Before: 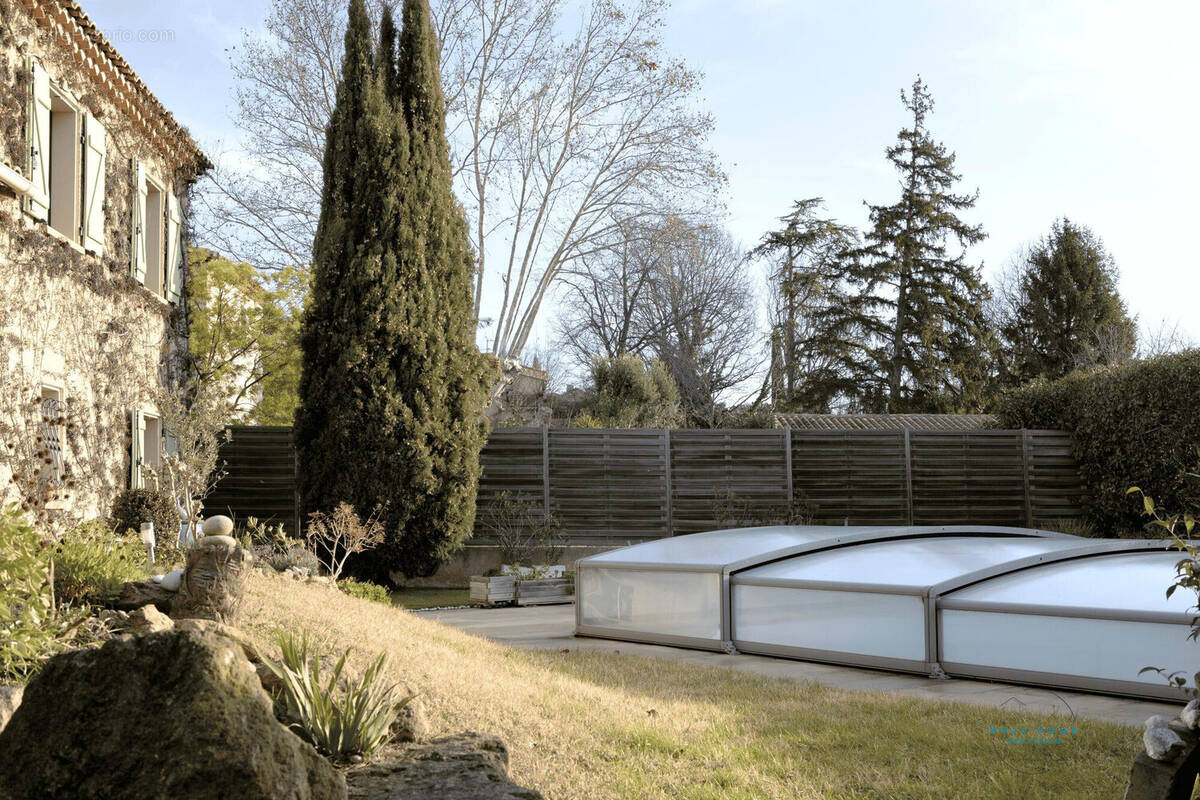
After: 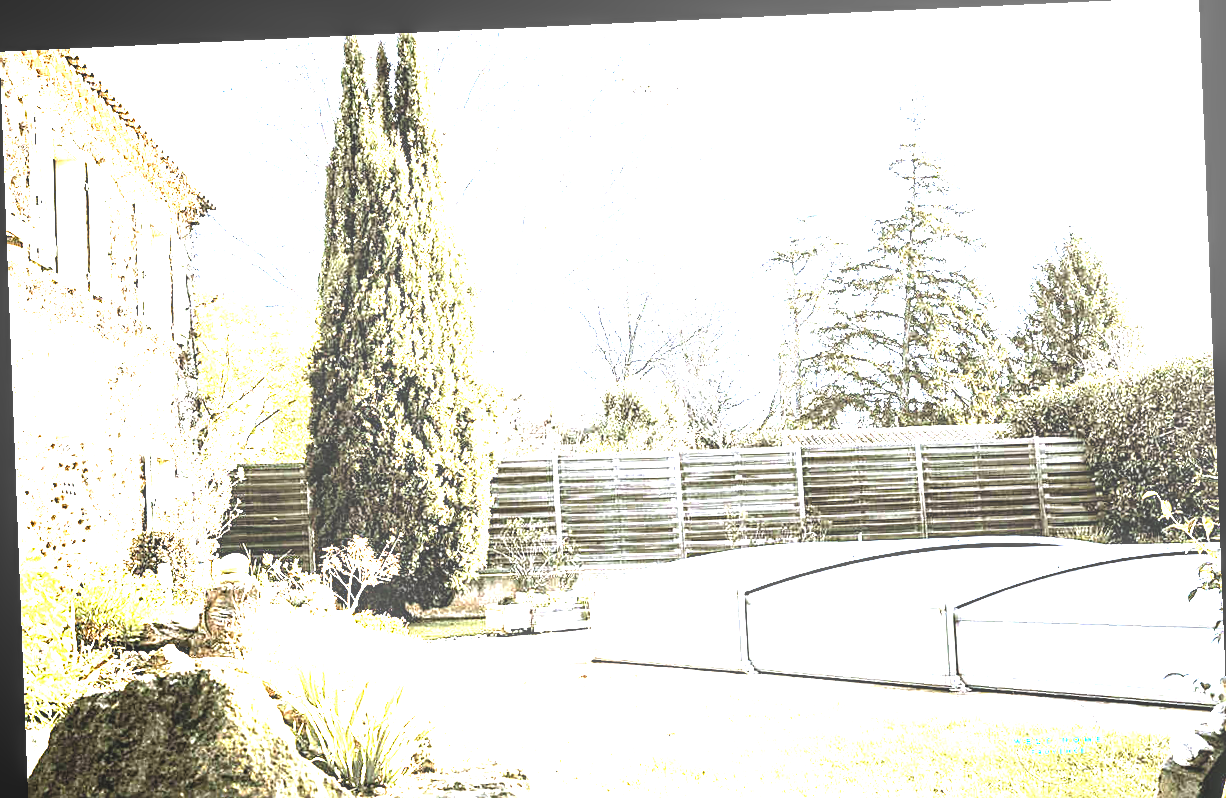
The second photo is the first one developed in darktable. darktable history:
local contrast: on, module defaults
sharpen: on, module defaults
levels: levels [0, 0.281, 0.562]
tone equalizer: -8 EV -0.75 EV, -7 EV -0.7 EV, -6 EV -0.6 EV, -5 EV -0.4 EV, -3 EV 0.4 EV, -2 EV 0.6 EV, -1 EV 0.7 EV, +0 EV 0.75 EV, edges refinement/feathering 500, mask exposure compensation -1.57 EV, preserve details no
white balance: red 0.967, blue 1.049
crop: top 0.448%, right 0.264%, bottom 5.045%
exposure: black level correction 0, exposure 1.1 EV, compensate highlight preservation false
rotate and perspective: rotation -2.22°, lens shift (horizontal) -0.022, automatic cropping off
